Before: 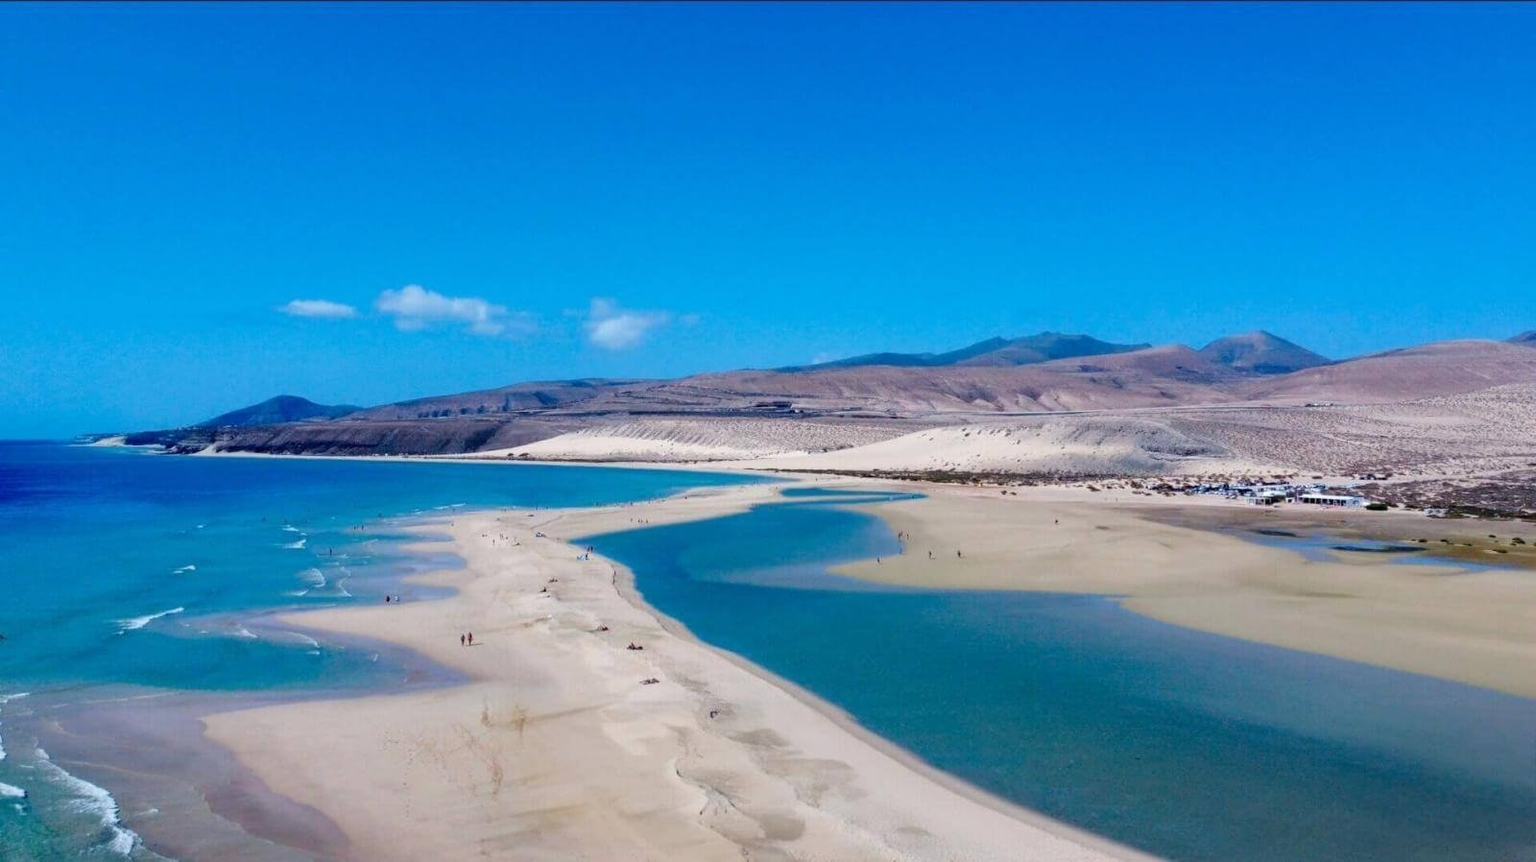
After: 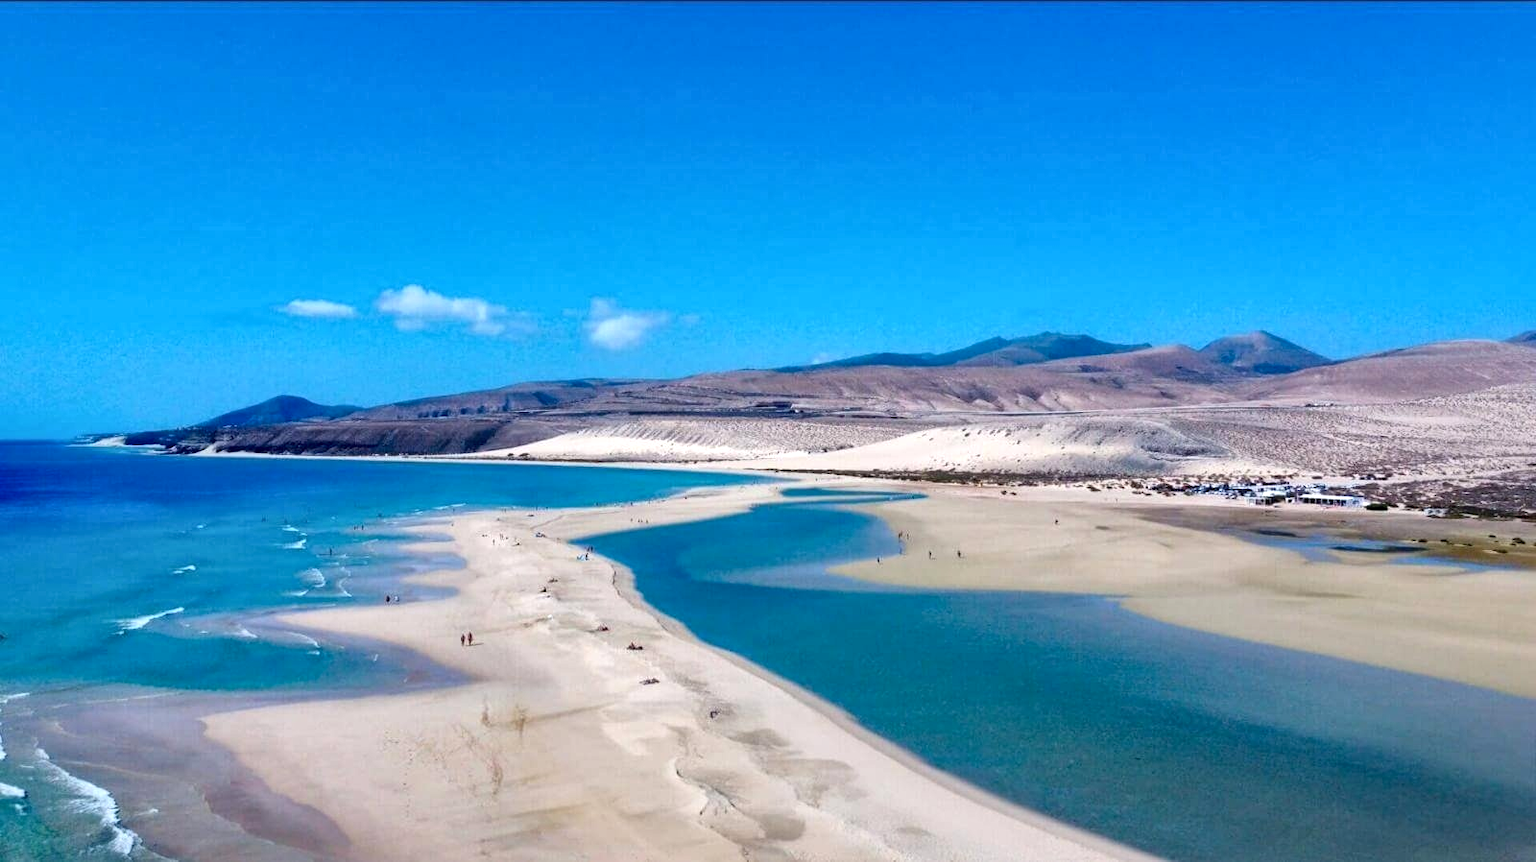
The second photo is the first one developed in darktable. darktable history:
exposure: exposure 0.269 EV, compensate highlight preservation false
local contrast: mode bilateral grid, contrast 21, coarseness 49, detail 141%, midtone range 0.2
